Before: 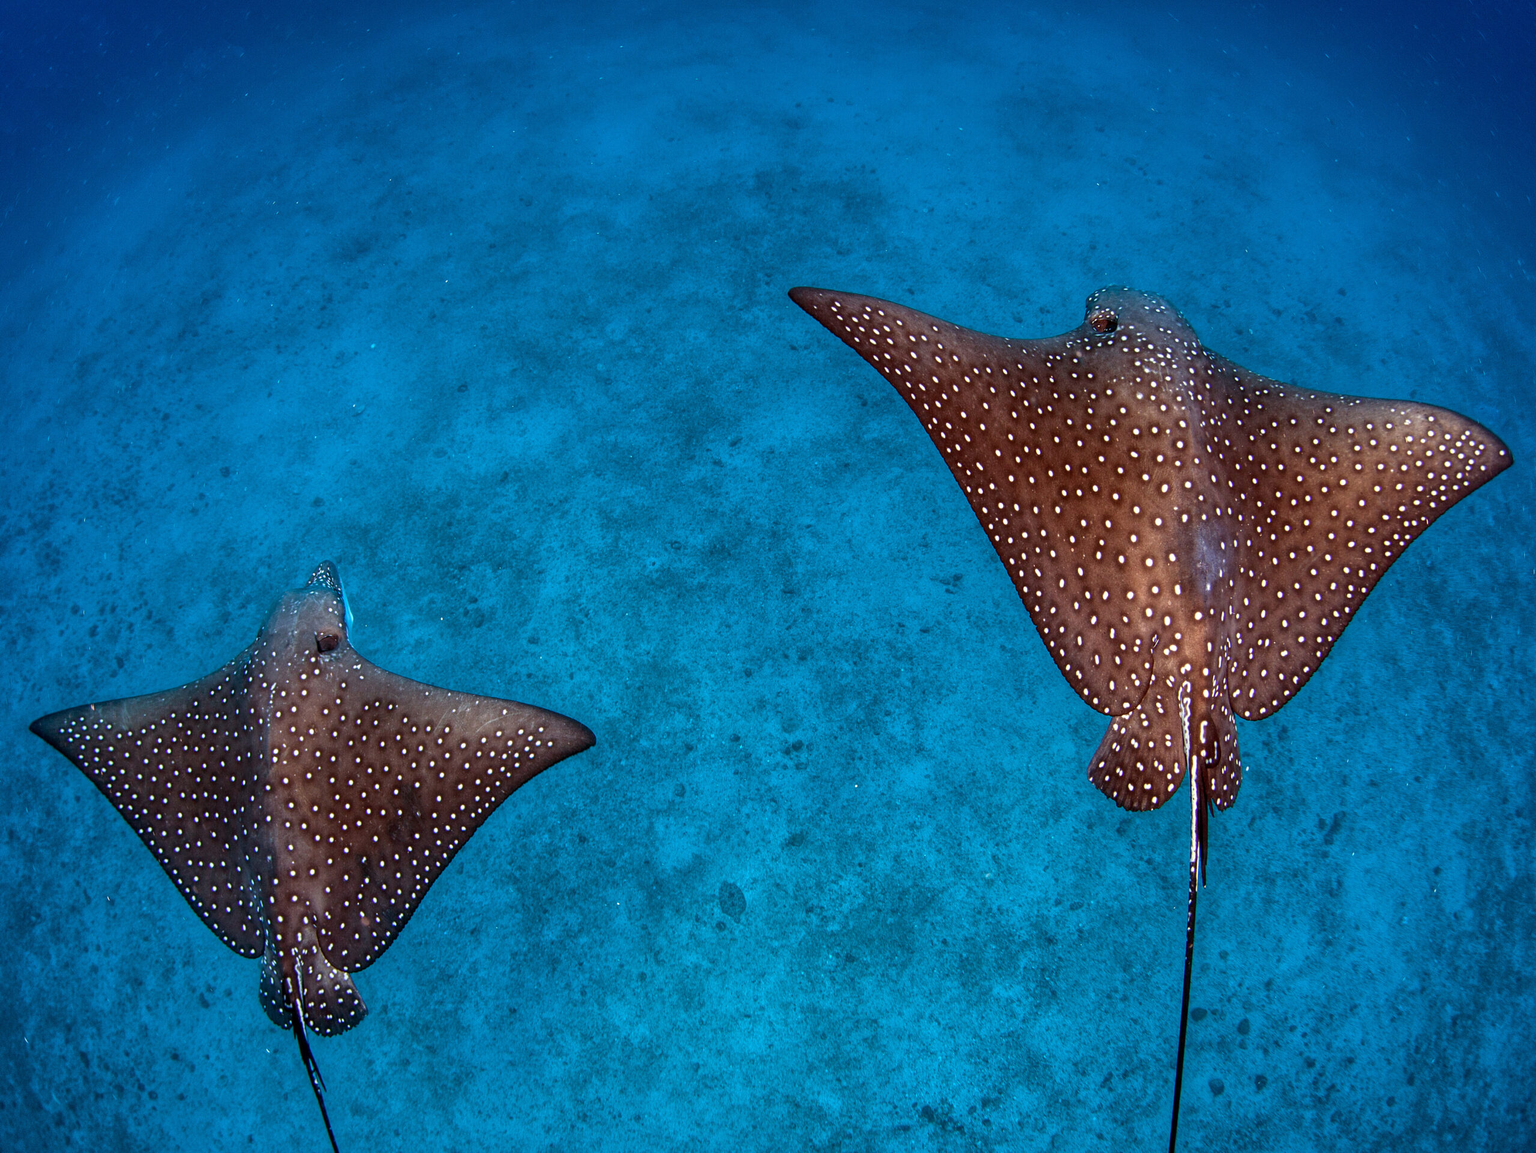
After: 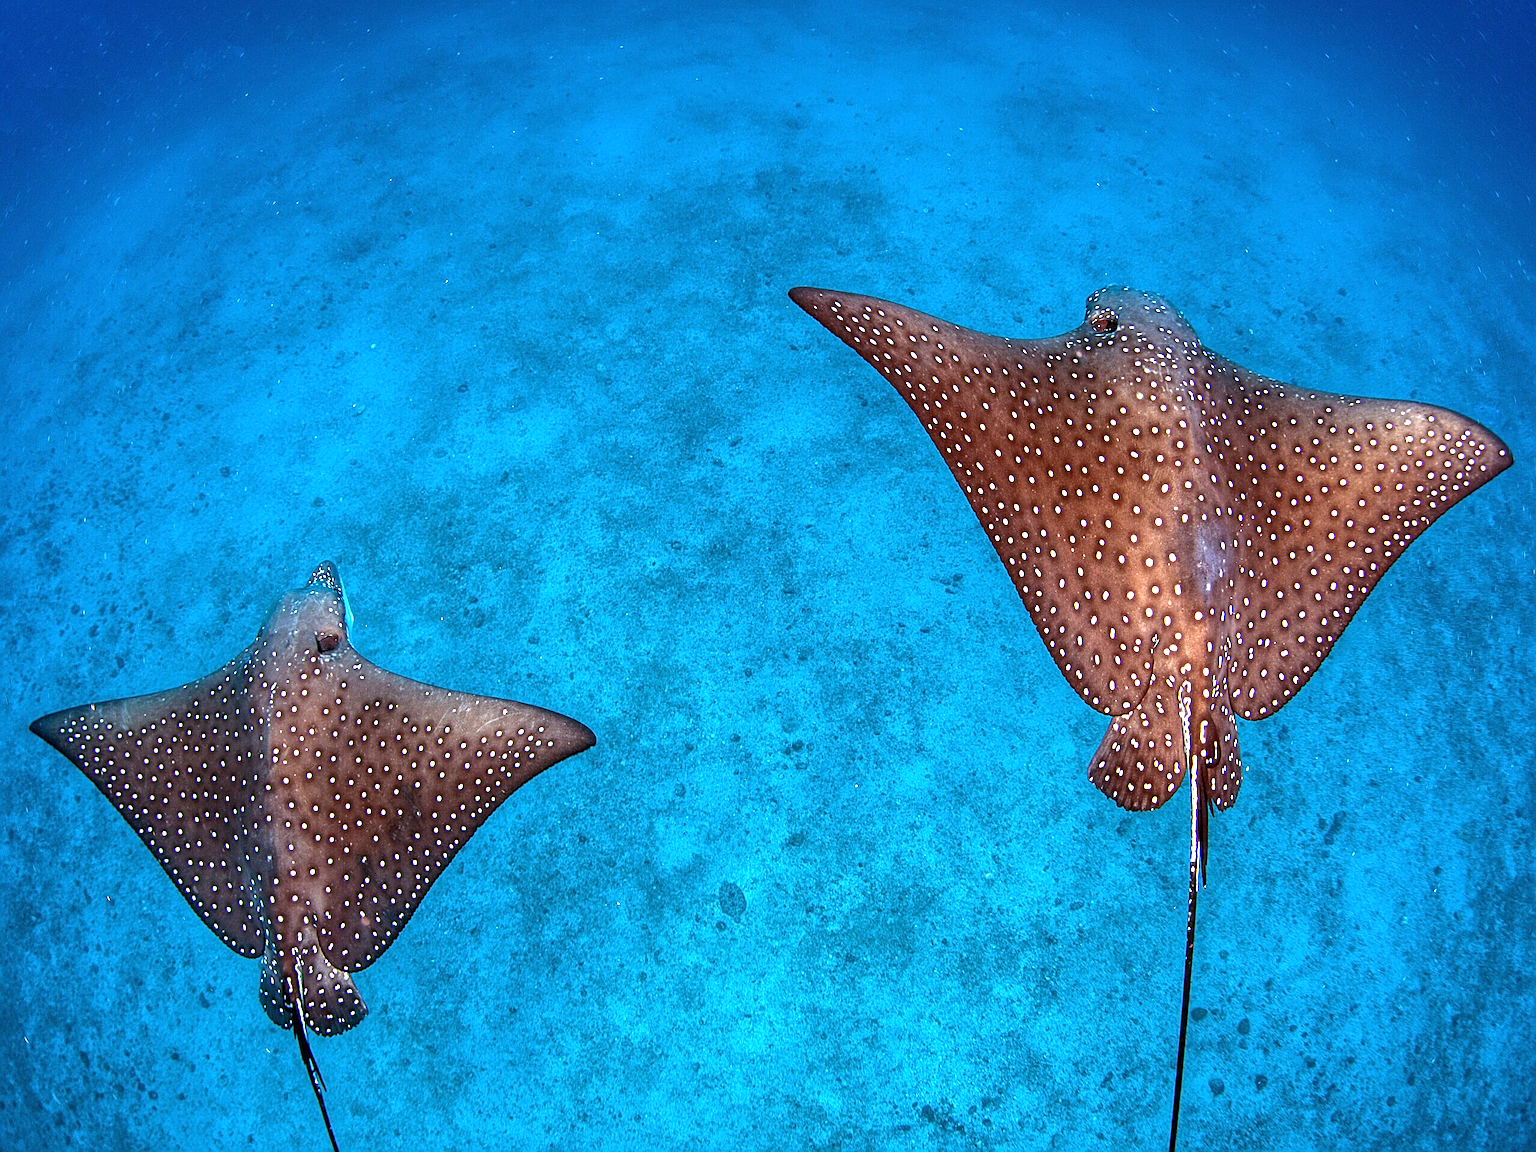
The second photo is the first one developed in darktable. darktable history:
exposure: black level correction 0, exposure 1 EV, compensate exposure bias true, compensate highlight preservation false
sharpen: on, module defaults
